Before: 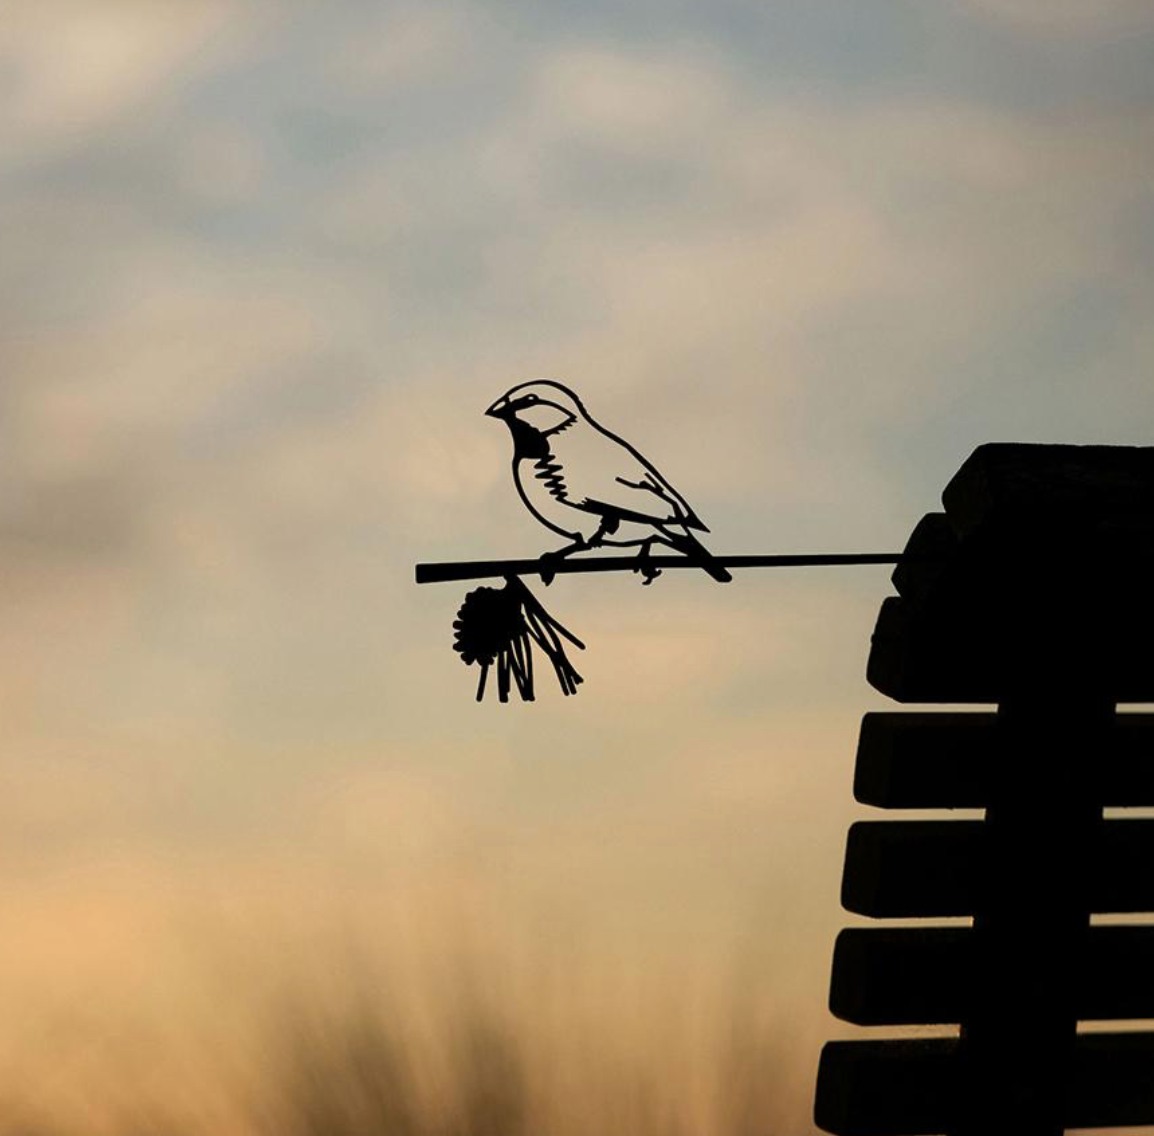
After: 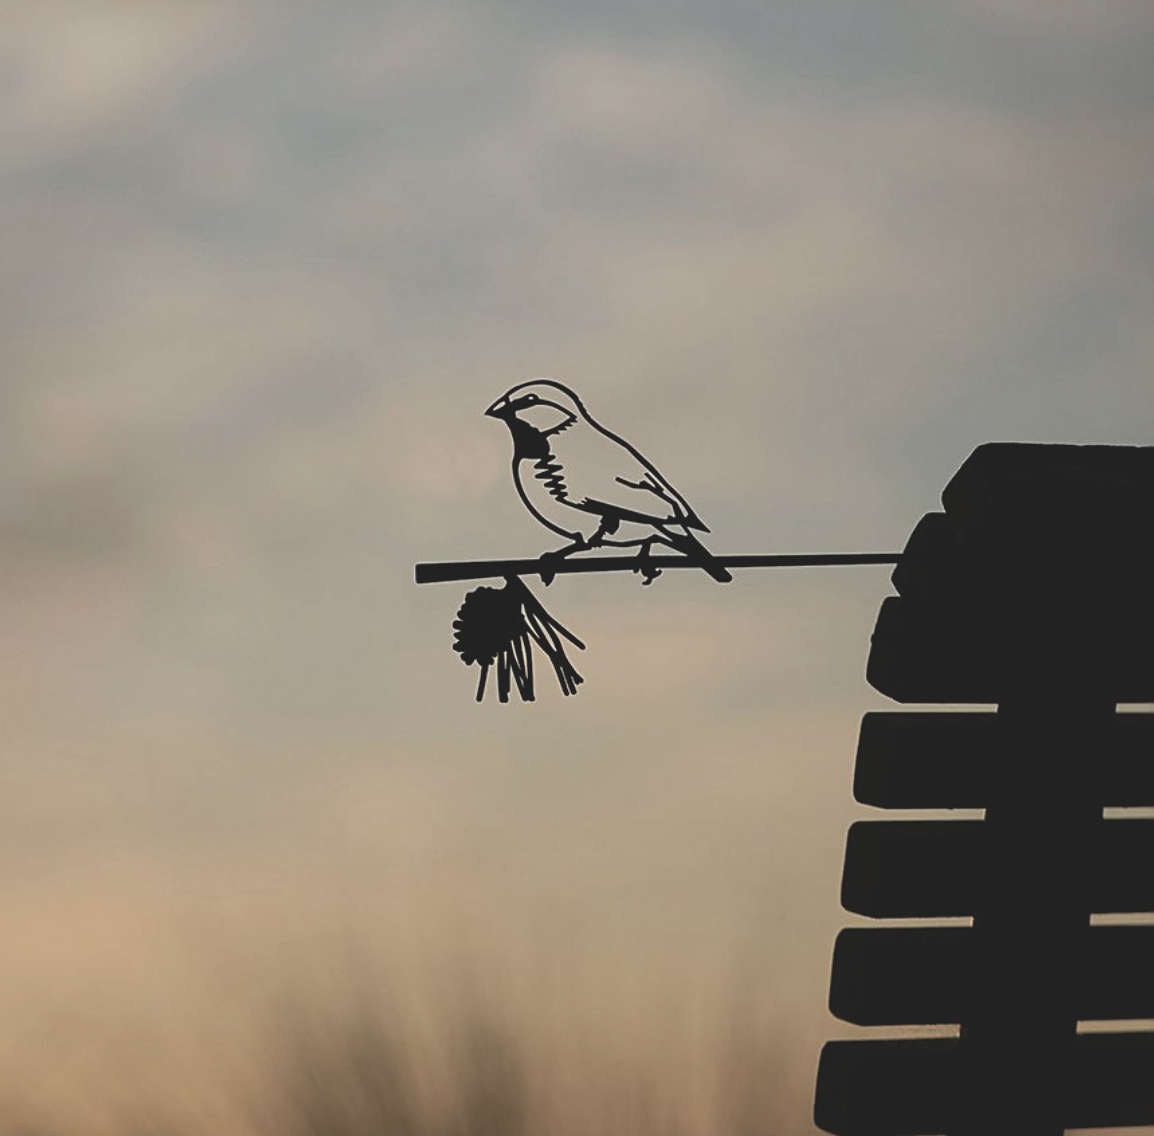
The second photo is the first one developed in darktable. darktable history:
sharpen: on, module defaults
contrast brightness saturation: contrast -0.26, saturation -0.43
